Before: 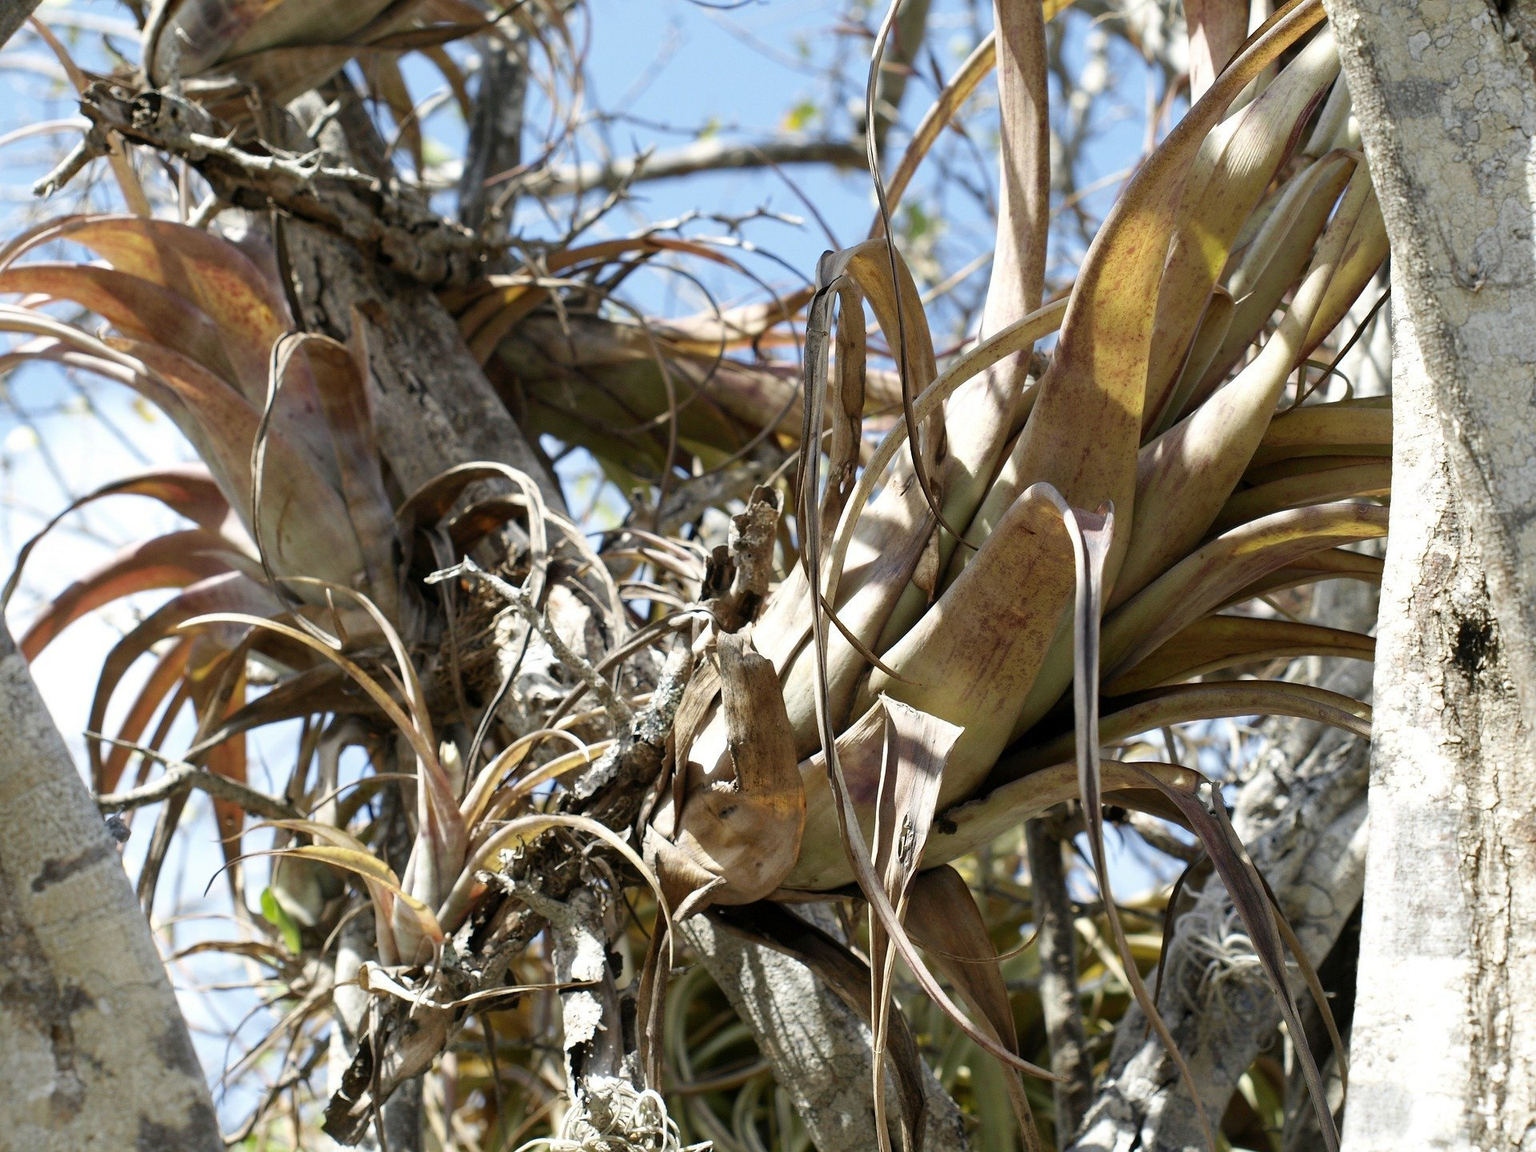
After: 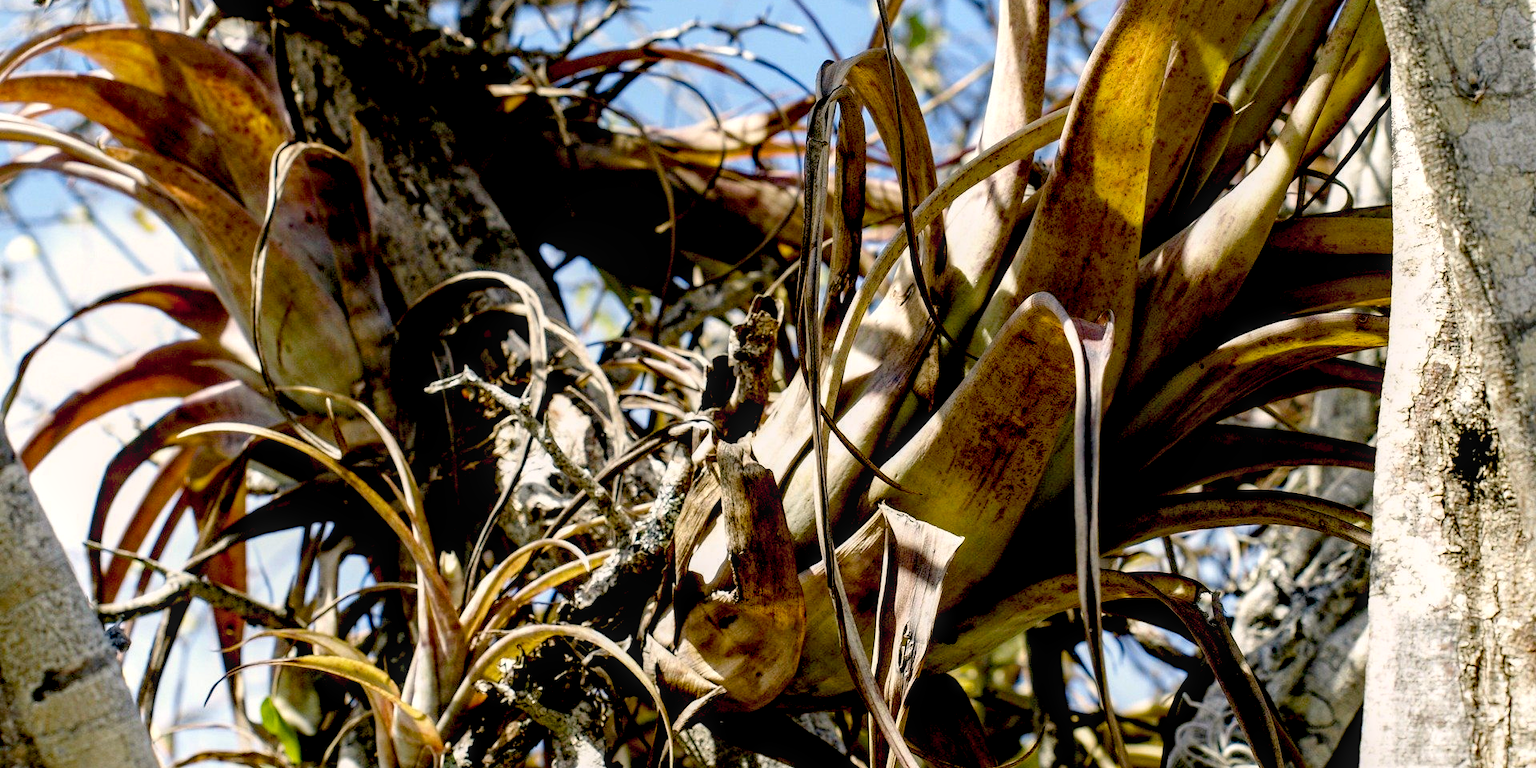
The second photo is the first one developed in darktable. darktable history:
exposure: black level correction 0.057, compensate highlight preservation false
color balance rgb: highlights gain › chroma 1.658%, highlights gain › hue 55.92°, linear chroma grading › global chroma 24.996%, perceptual saturation grading › global saturation 0.62%, perceptual saturation grading › mid-tones 10.983%
local contrast: detail 130%
crop: top 16.561%, bottom 16.71%
